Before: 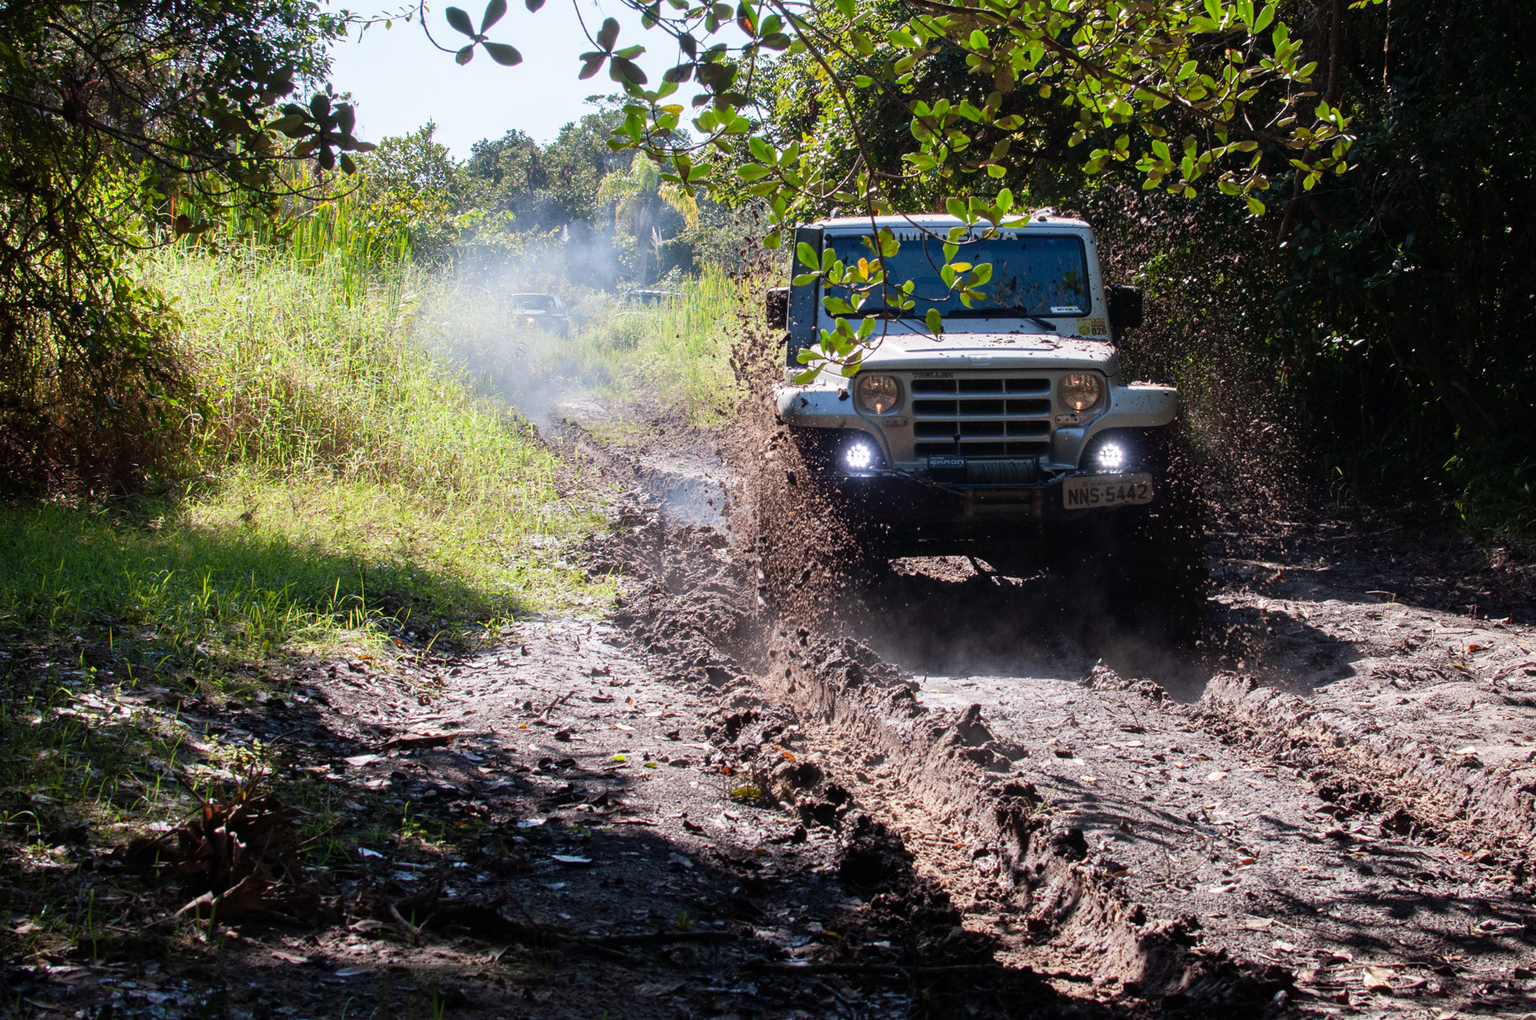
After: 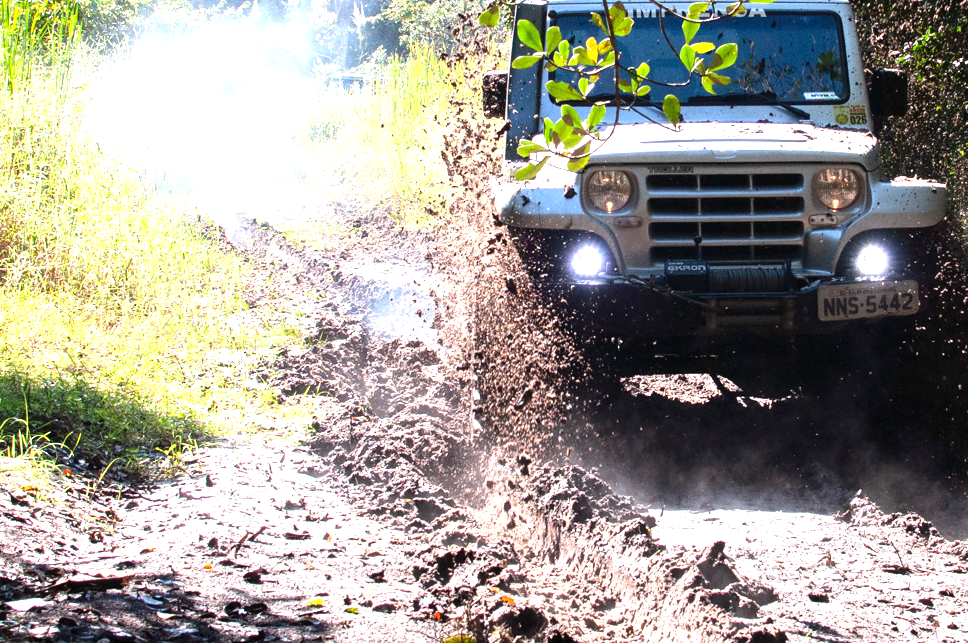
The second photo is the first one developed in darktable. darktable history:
crop and rotate: left 22.13%, top 22.054%, right 22.026%, bottom 22.102%
tone equalizer: -8 EV -0.417 EV, -7 EV -0.389 EV, -6 EV -0.333 EV, -5 EV -0.222 EV, -3 EV 0.222 EV, -2 EV 0.333 EV, -1 EV 0.389 EV, +0 EV 0.417 EV, edges refinement/feathering 500, mask exposure compensation -1.57 EV, preserve details no
exposure: exposure 1 EV, compensate highlight preservation false
